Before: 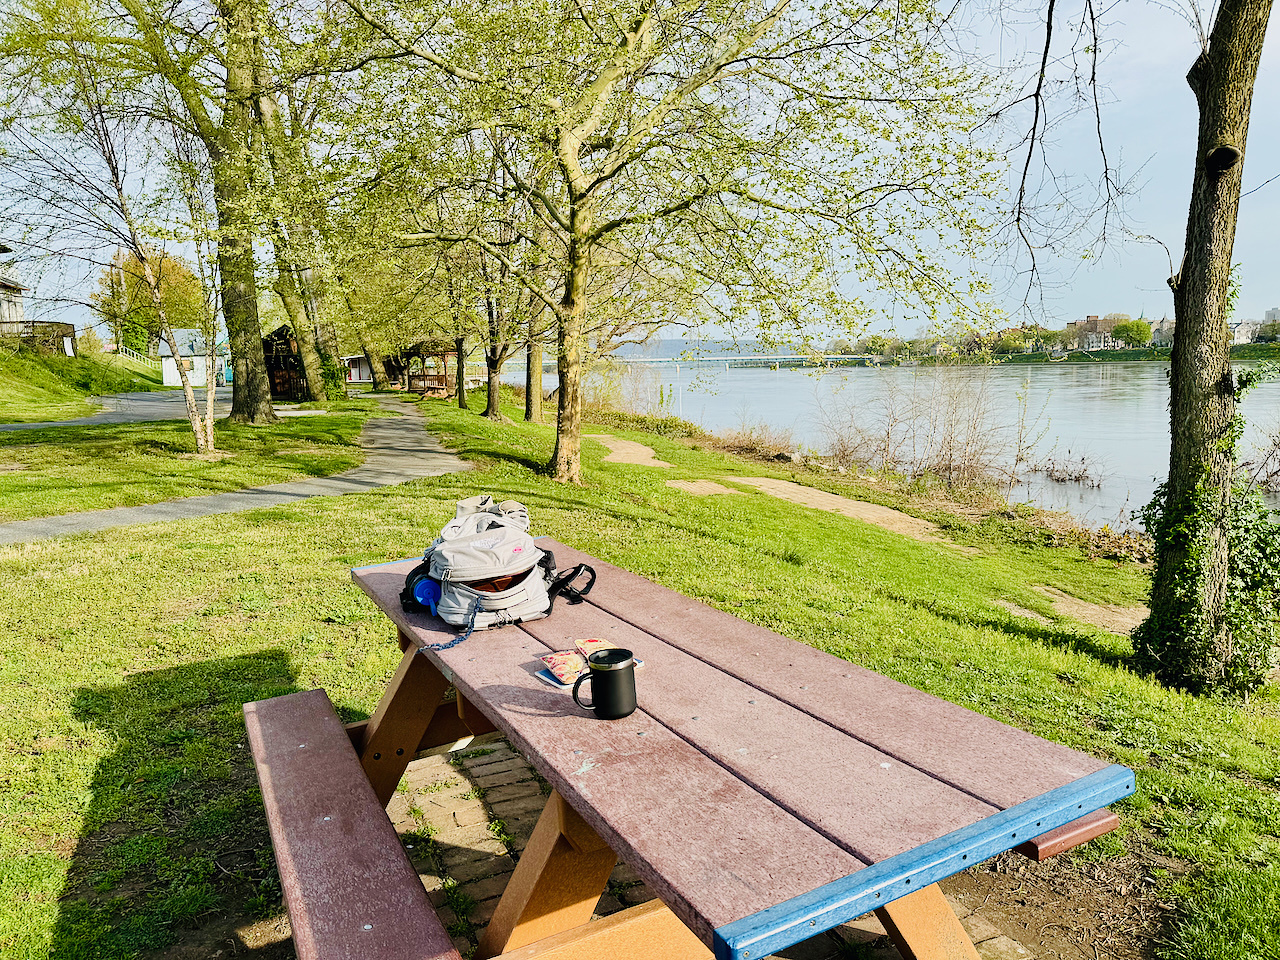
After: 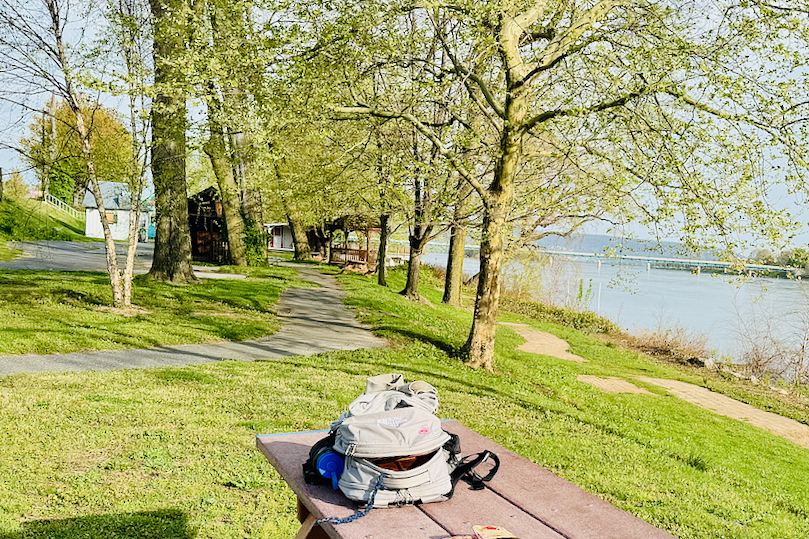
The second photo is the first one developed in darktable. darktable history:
crop and rotate: angle -4.99°, left 2.122%, top 6.945%, right 27.566%, bottom 30.519%
tone equalizer: on, module defaults
